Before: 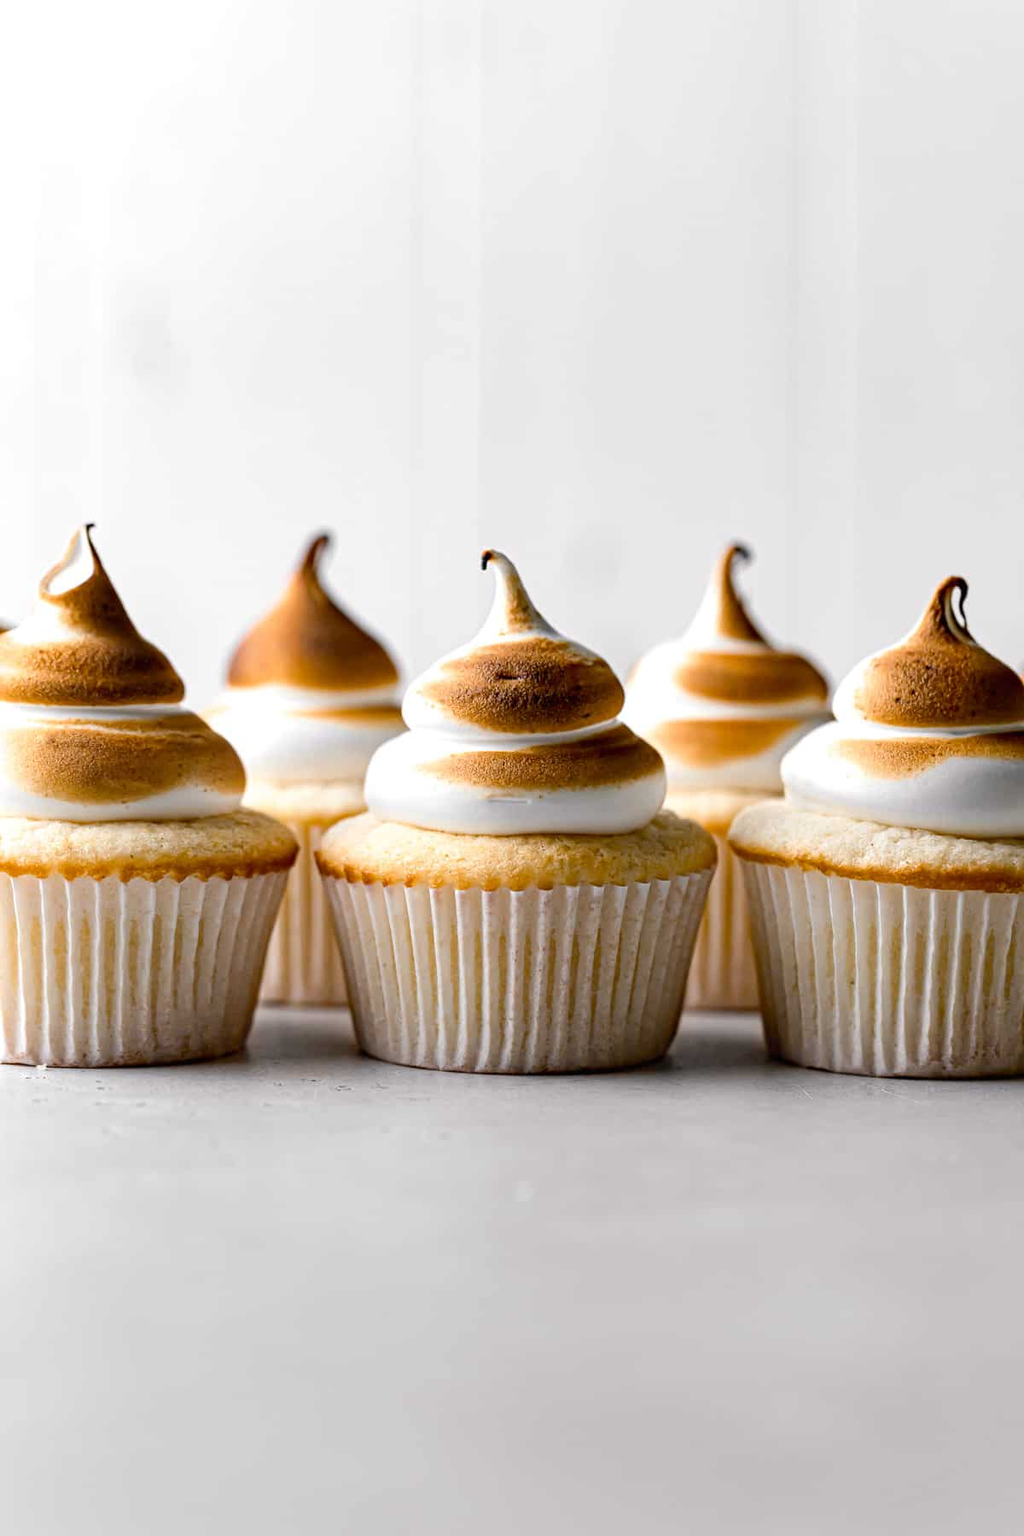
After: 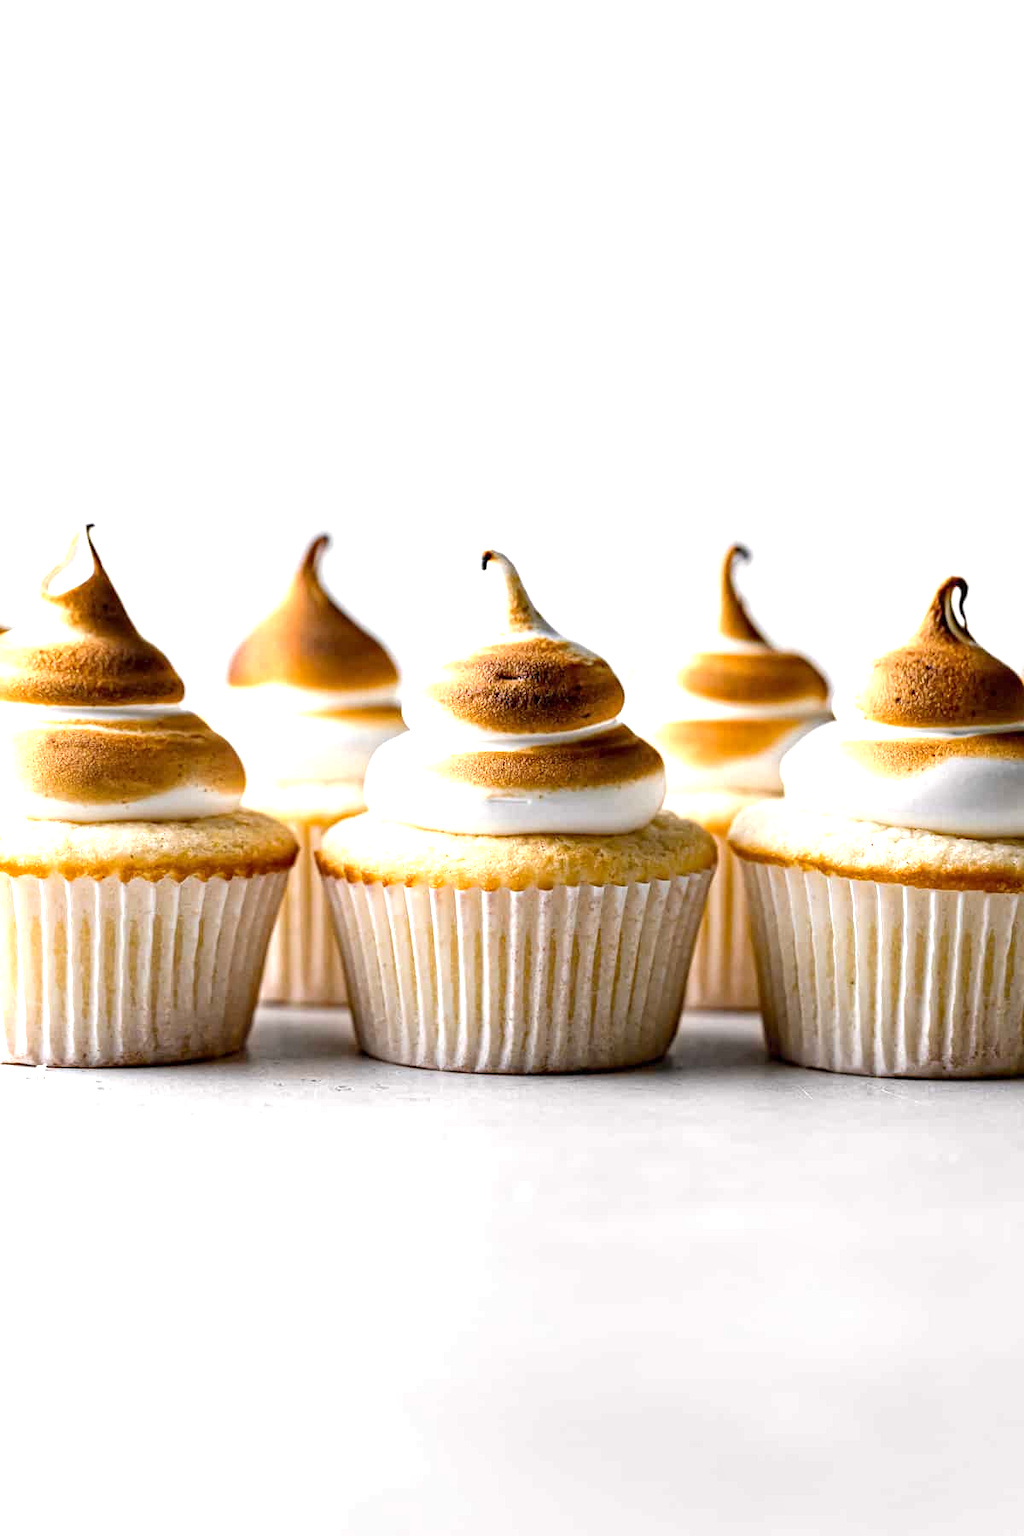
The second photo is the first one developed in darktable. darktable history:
local contrast: highlights 100%, shadows 100%, detail 120%, midtone range 0.2
exposure: black level correction 0, exposure 0.7 EV, compensate exposure bias true, compensate highlight preservation false
